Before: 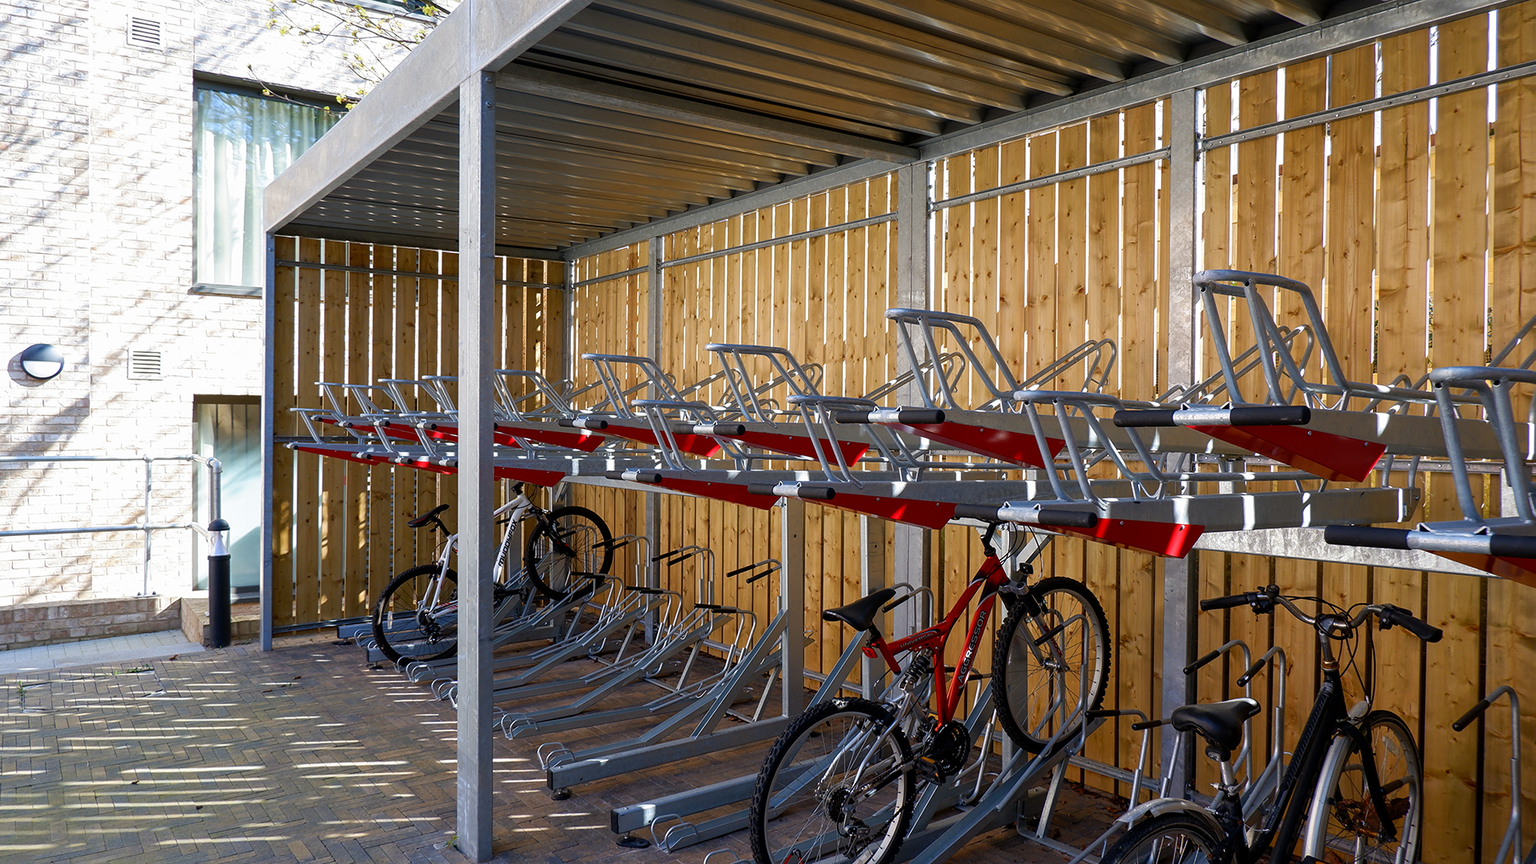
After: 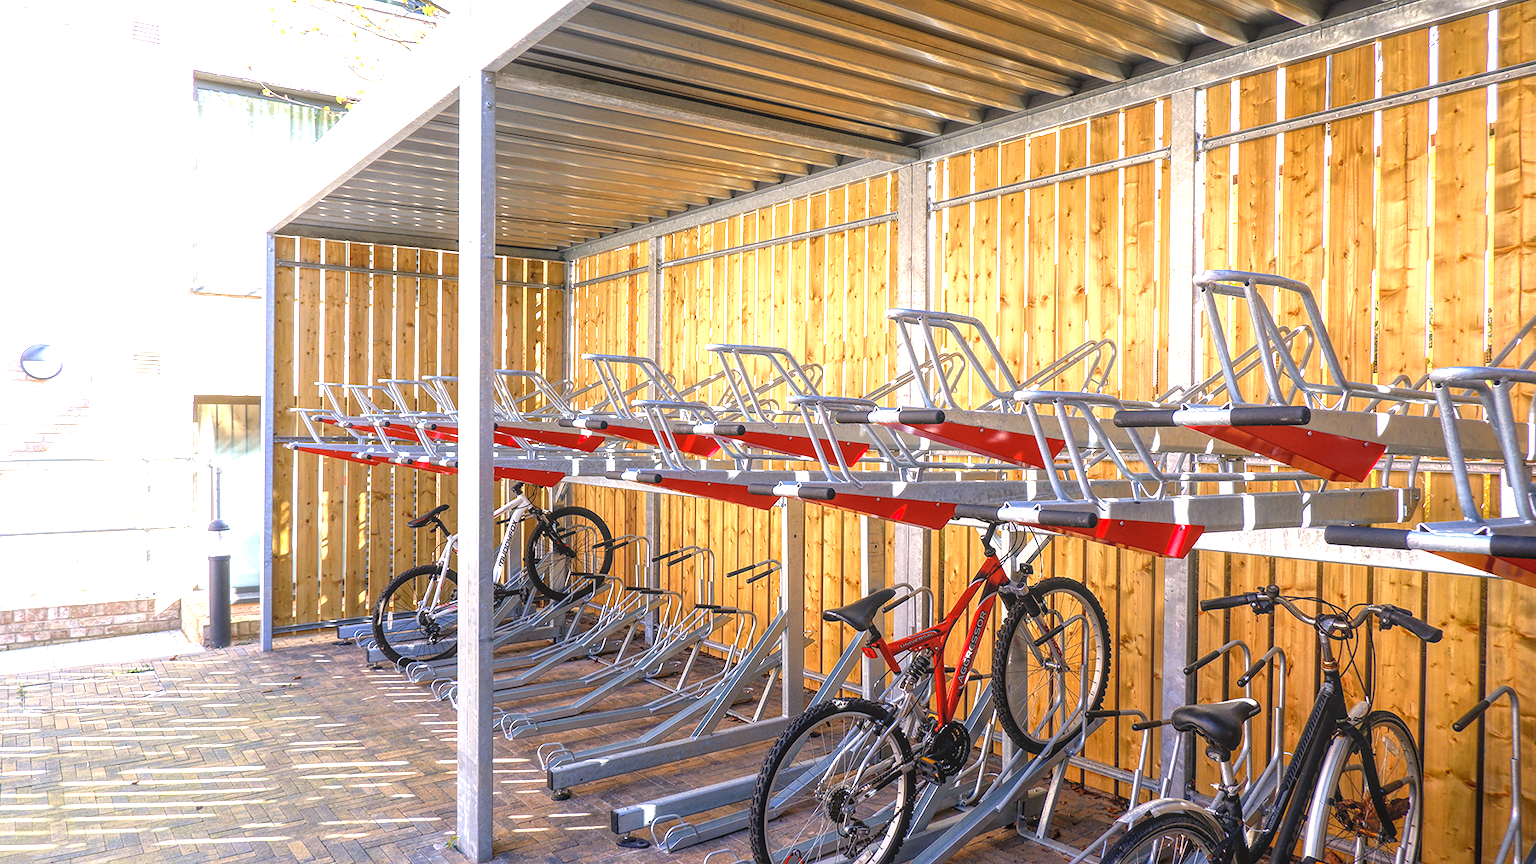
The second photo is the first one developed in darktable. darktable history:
local contrast: highlights 66%, shadows 33%, detail 166%, midtone range 0.2
color correction: highlights a* 5.81, highlights b* 4.84
exposure: black level correction 0, exposure 1.45 EV, compensate exposure bias true, compensate highlight preservation false
